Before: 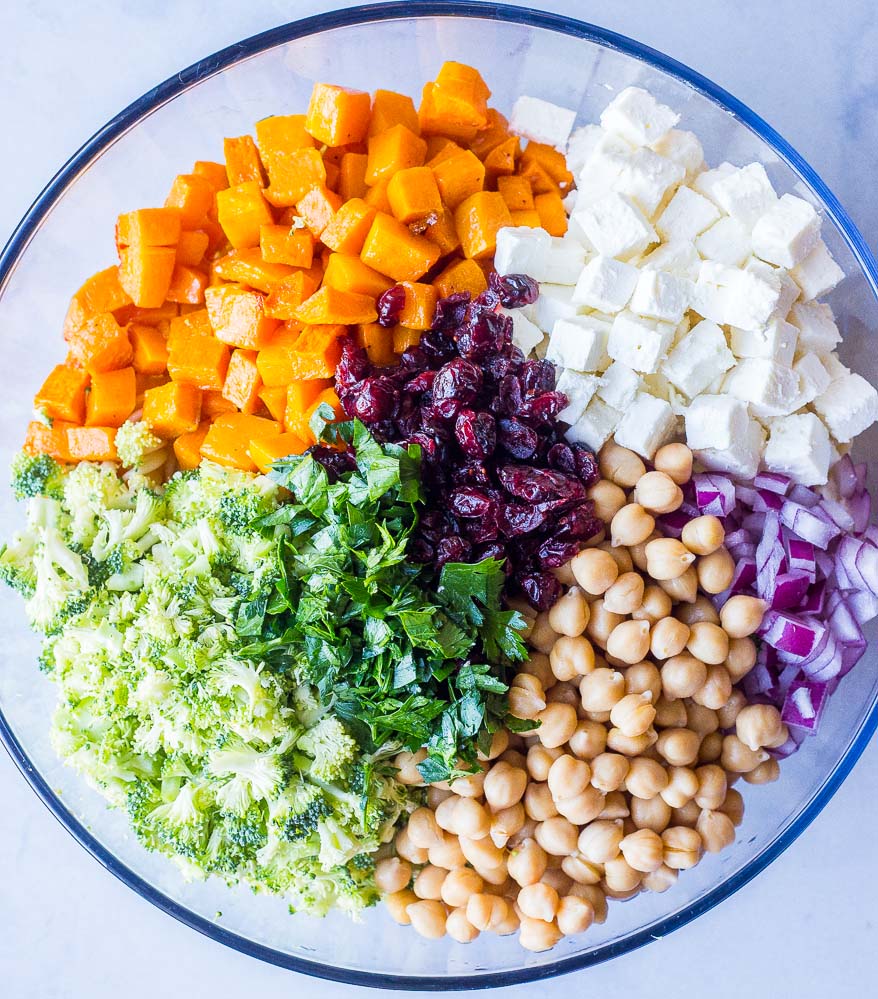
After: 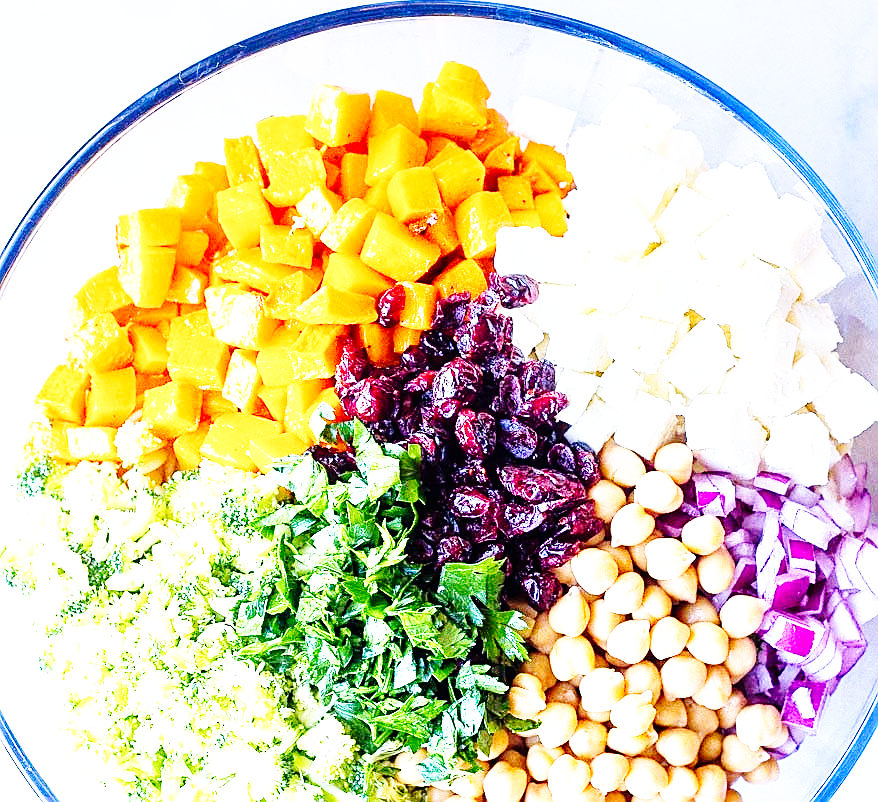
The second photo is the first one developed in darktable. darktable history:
crop: bottom 19.644%
sharpen: on, module defaults
exposure: black level correction 0, exposure 0.9 EV, compensate highlight preservation false
graduated density: on, module defaults
base curve: curves: ch0 [(0, 0) (0, 0) (0.002, 0.001) (0.008, 0.003) (0.019, 0.011) (0.037, 0.037) (0.064, 0.11) (0.102, 0.232) (0.152, 0.379) (0.216, 0.524) (0.296, 0.665) (0.394, 0.789) (0.512, 0.881) (0.651, 0.945) (0.813, 0.986) (1, 1)], preserve colors none
